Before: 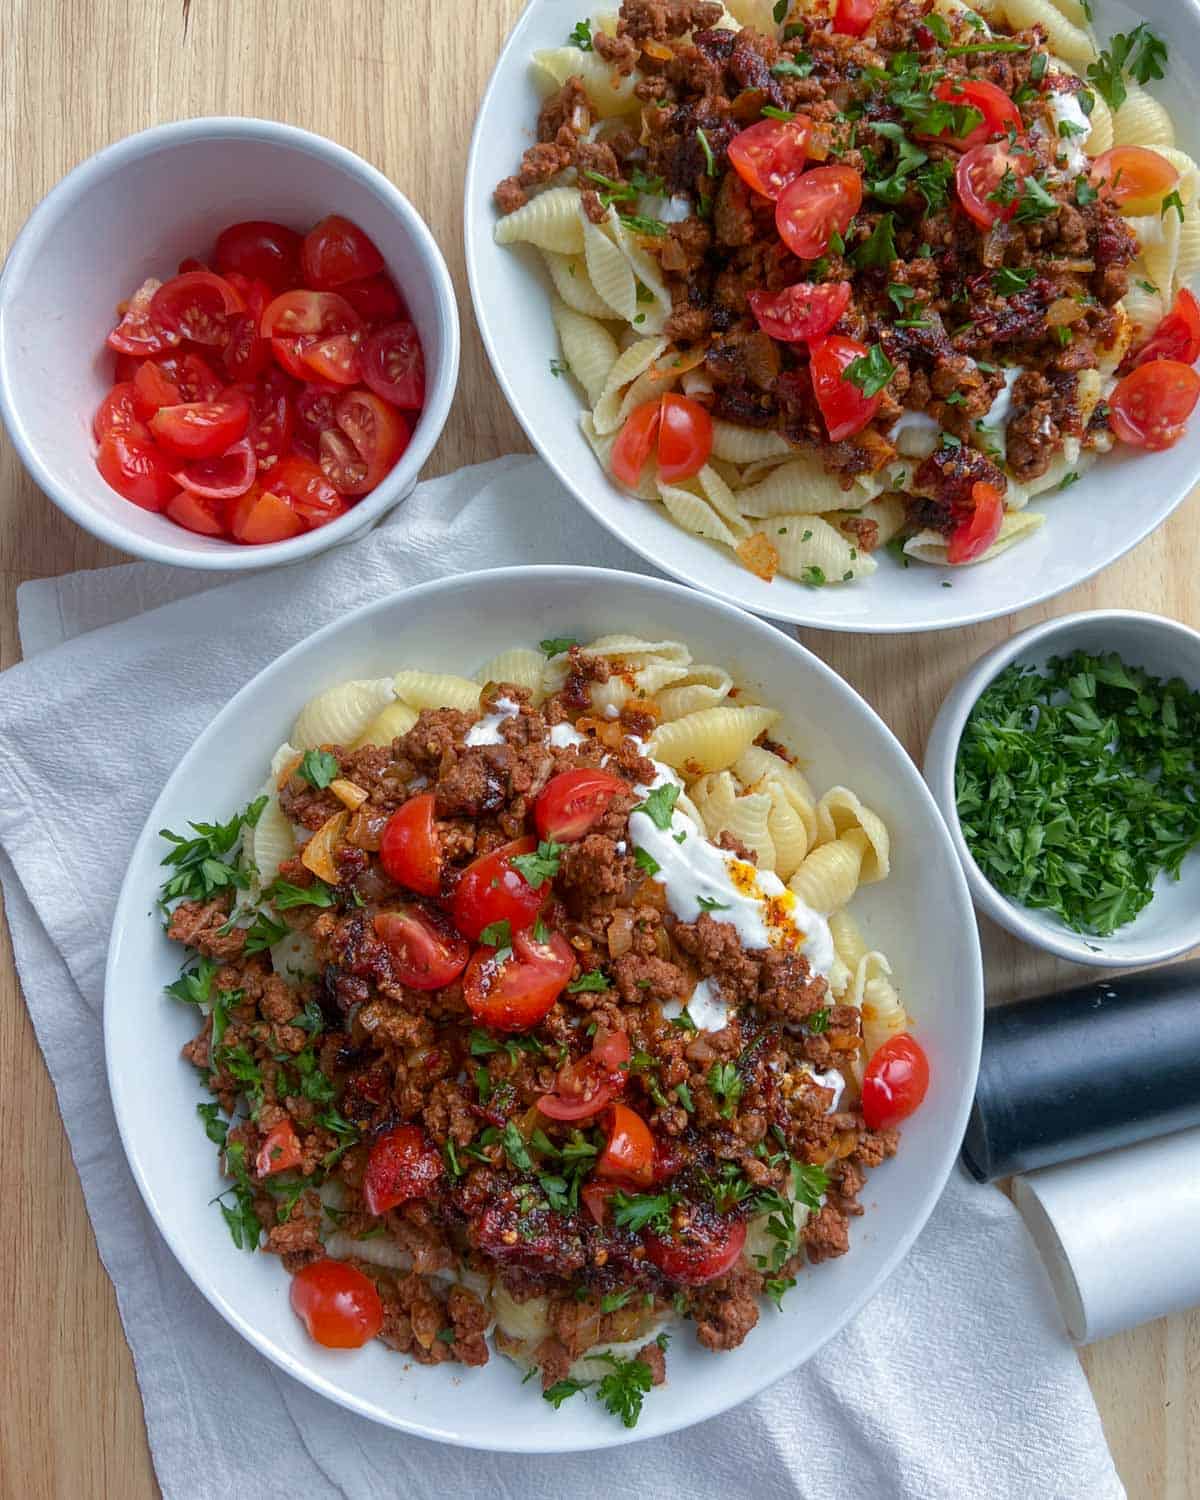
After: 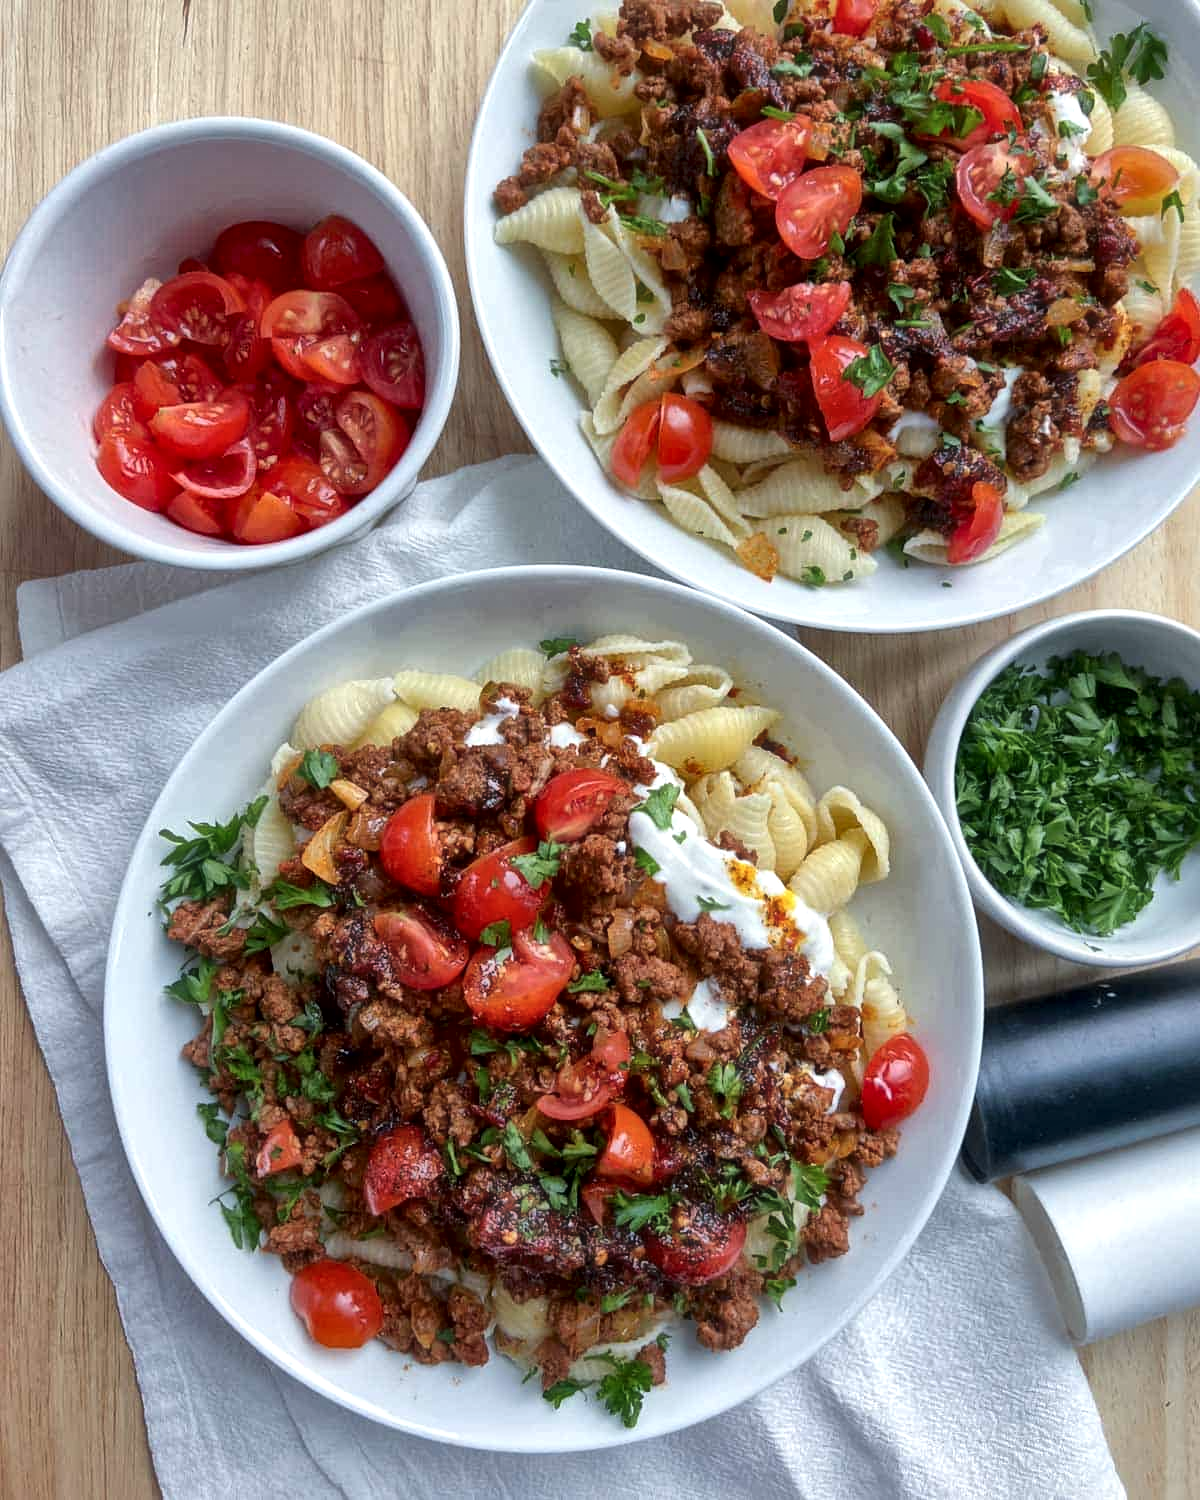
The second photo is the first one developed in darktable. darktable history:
haze removal: strength -0.1, adaptive false
local contrast: mode bilateral grid, contrast 20, coarseness 50, detail 171%, midtone range 0.2
